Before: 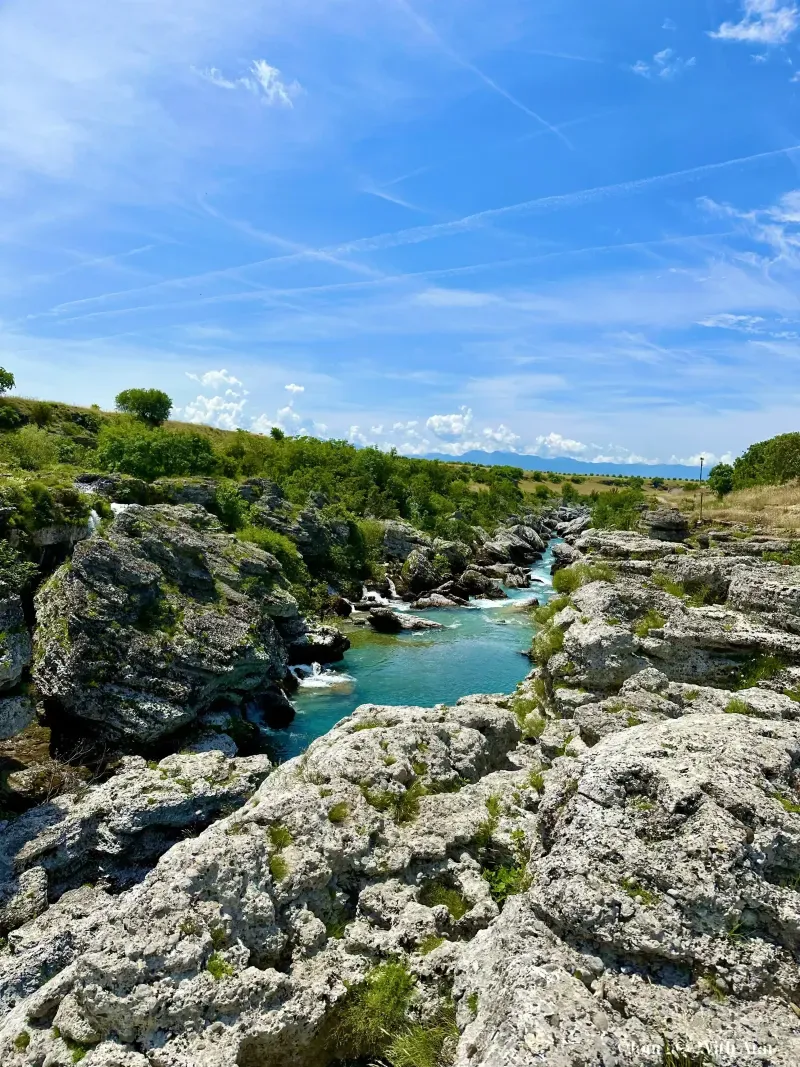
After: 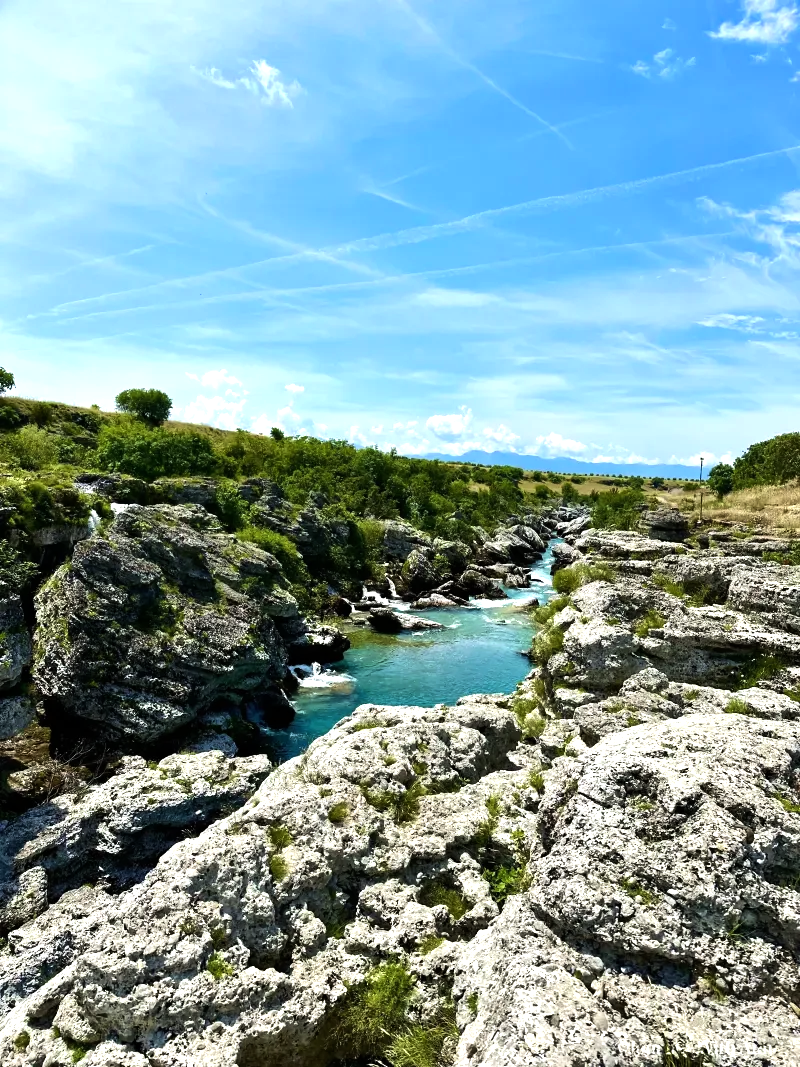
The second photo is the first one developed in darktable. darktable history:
tone equalizer: -8 EV -0.753 EV, -7 EV -0.684 EV, -6 EV -0.581 EV, -5 EV -0.413 EV, -3 EV 0.395 EV, -2 EV 0.6 EV, -1 EV 0.678 EV, +0 EV 0.775 EV, edges refinement/feathering 500, mask exposure compensation -1.57 EV, preserve details no
